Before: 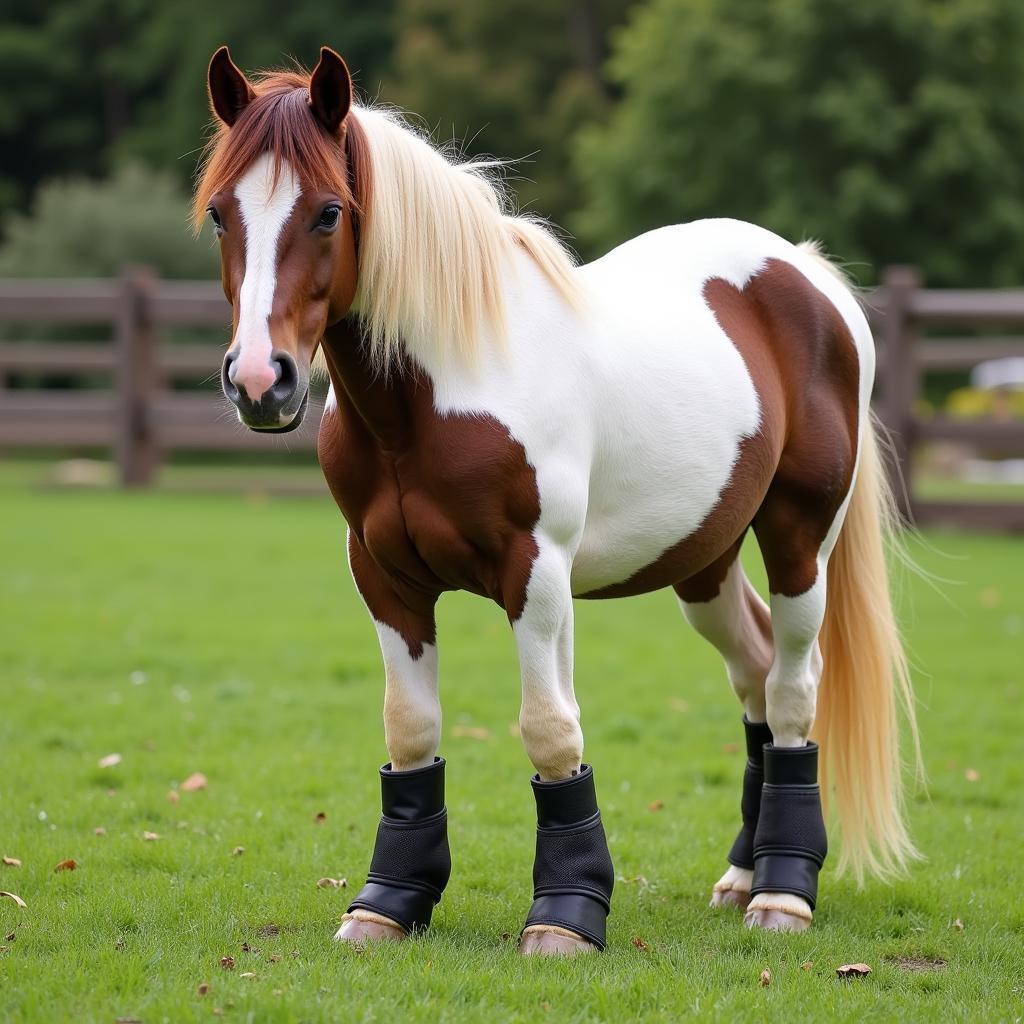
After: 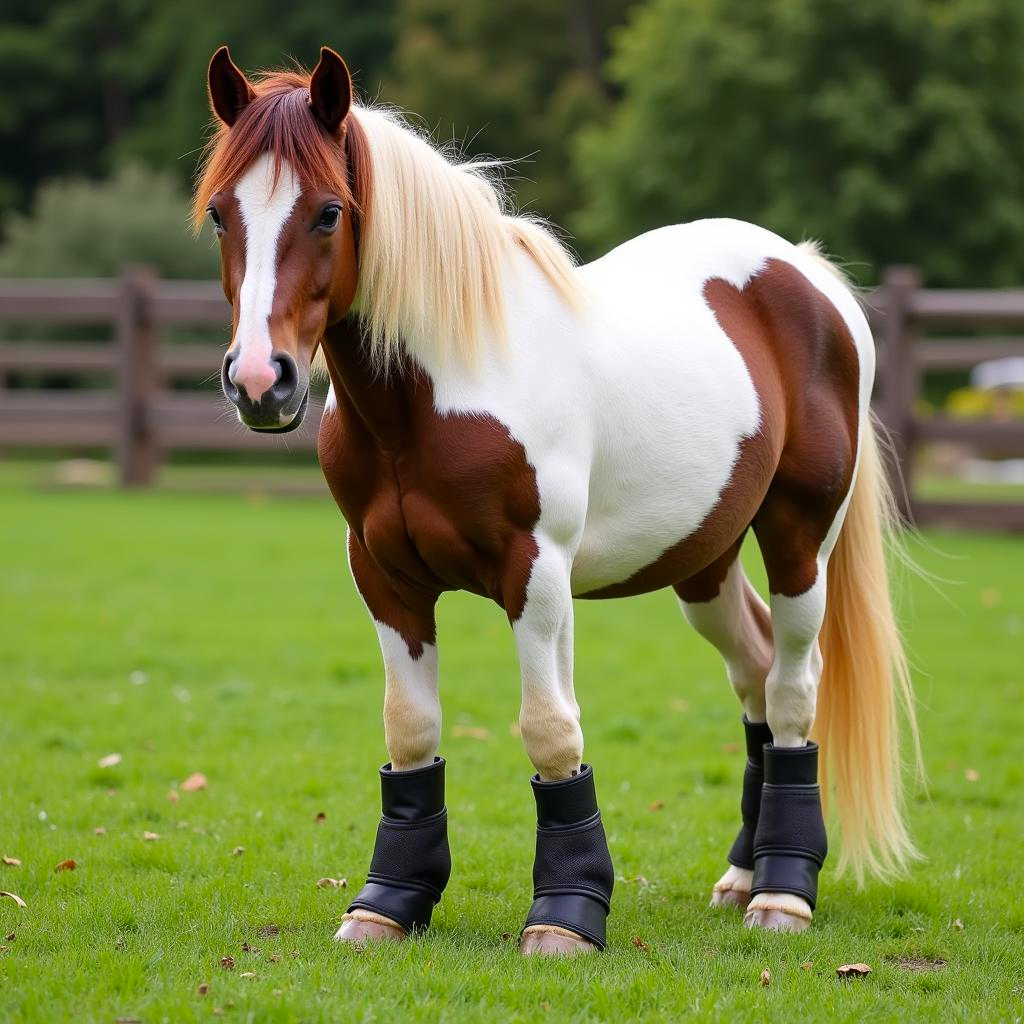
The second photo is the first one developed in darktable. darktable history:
contrast brightness saturation: contrast 0.043, saturation 0.16
